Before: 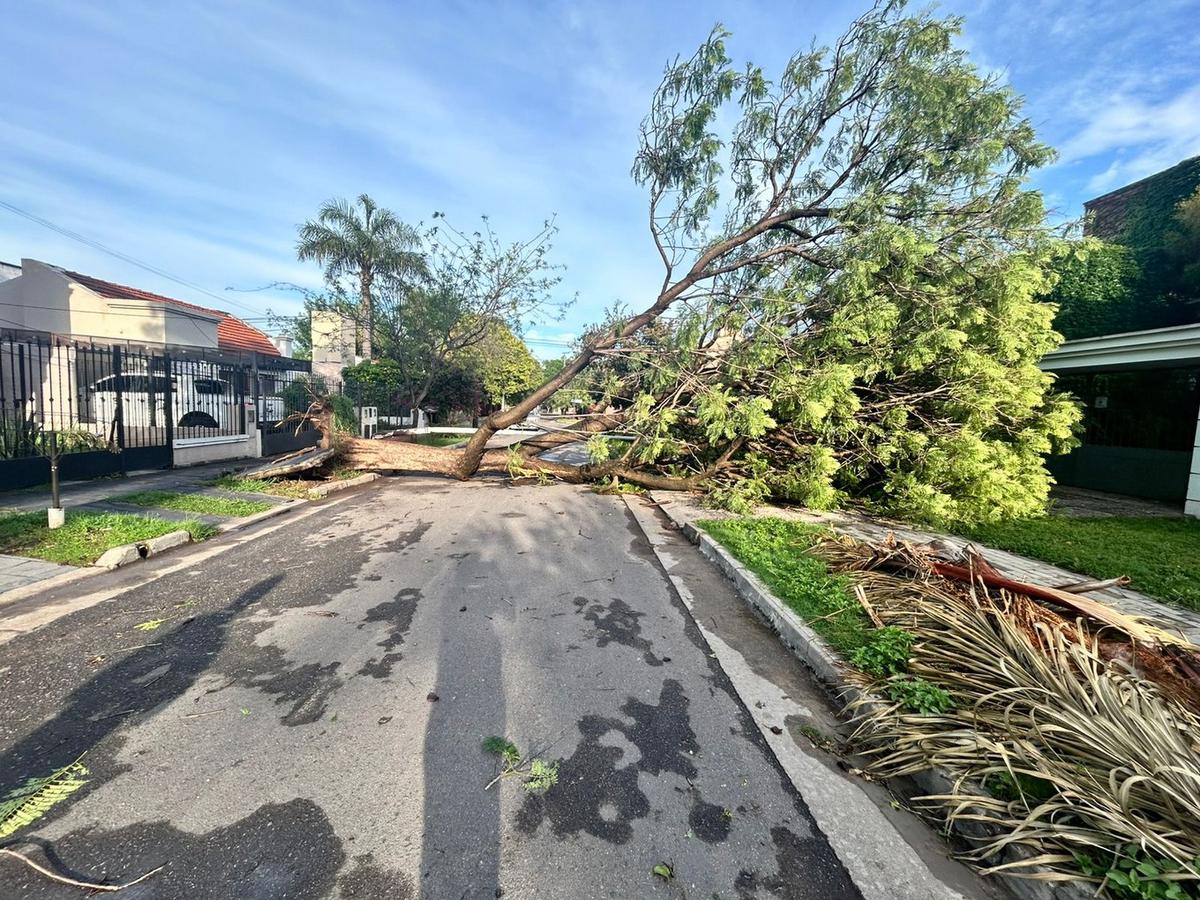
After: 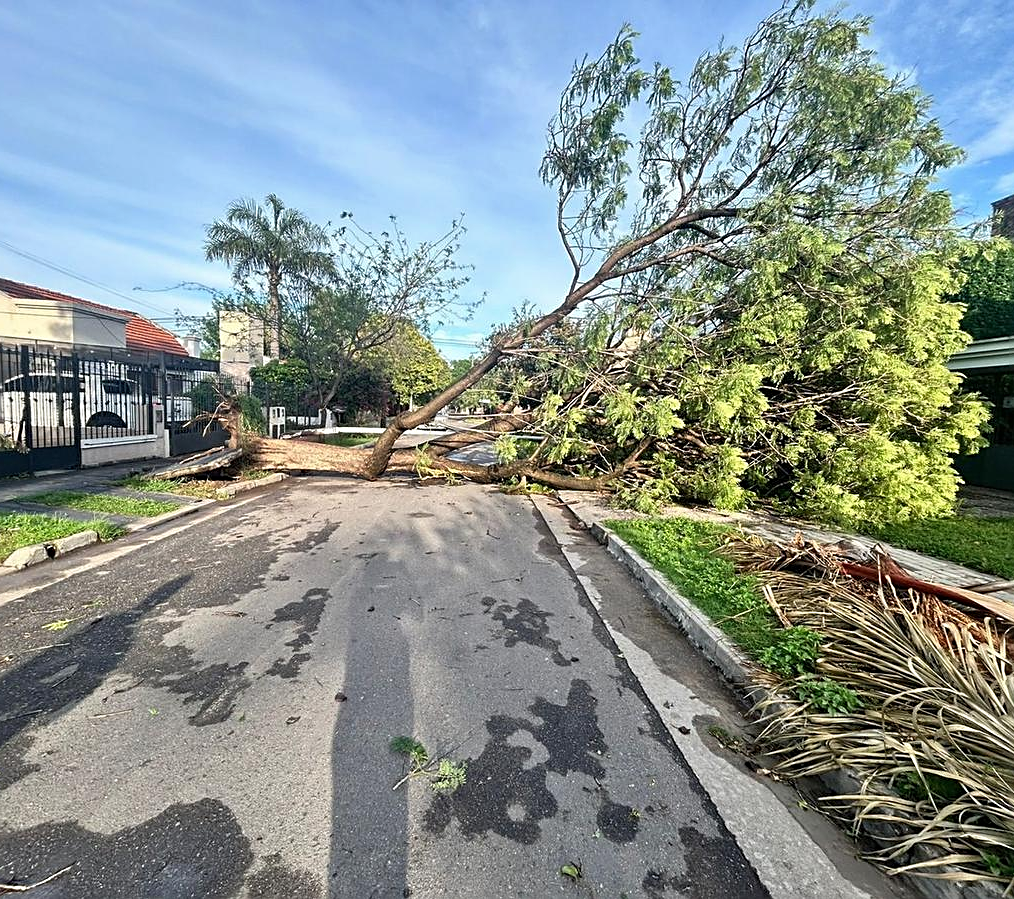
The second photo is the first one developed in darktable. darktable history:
sharpen: on, module defaults
crop: left 7.696%, right 7.786%
shadows and highlights: shadows 51.91, highlights -28.44, soften with gaussian
